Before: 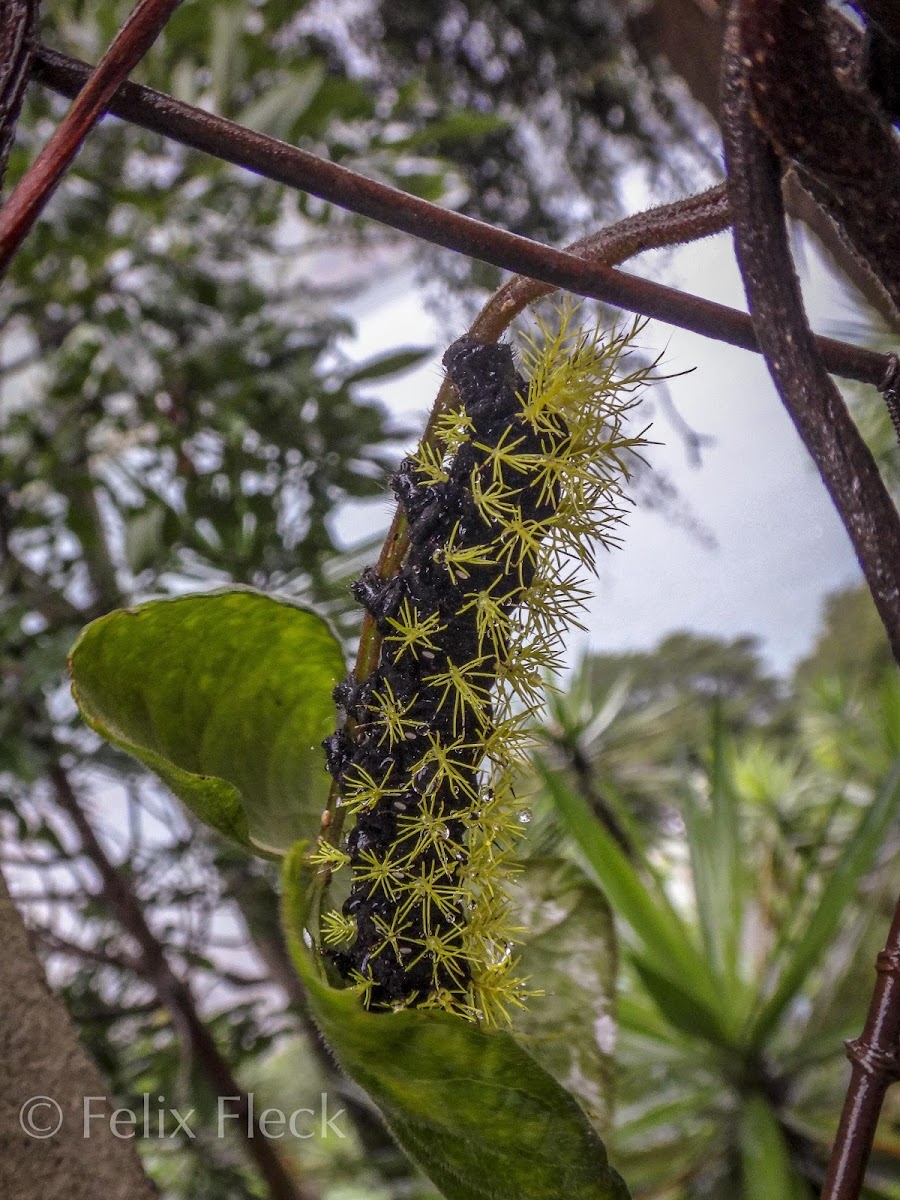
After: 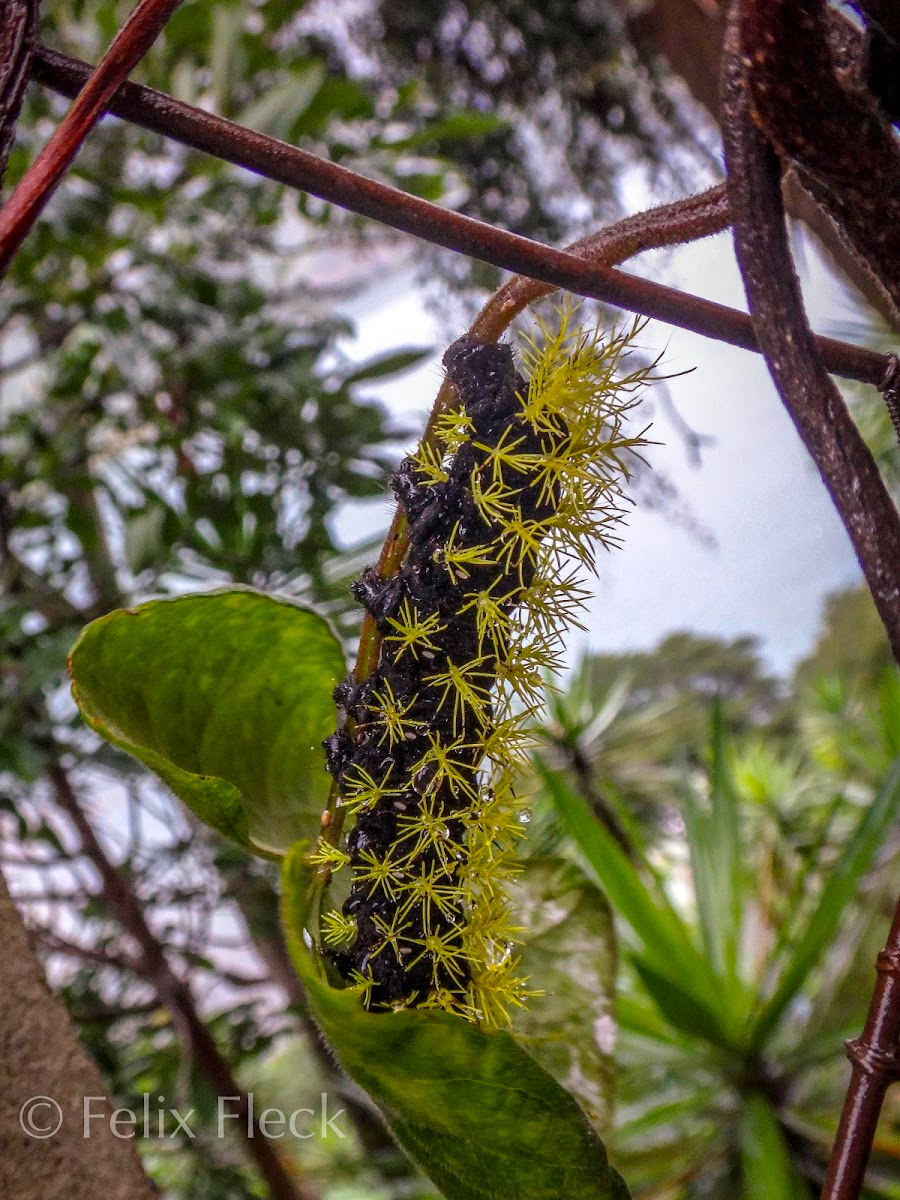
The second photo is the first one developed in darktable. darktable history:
color balance rgb: linear chroma grading › global chroma 3.45%, perceptual saturation grading › global saturation 11.24%, perceptual brilliance grading › global brilliance 3.04%, global vibrance 2.8%
color balance: on, module defaults
